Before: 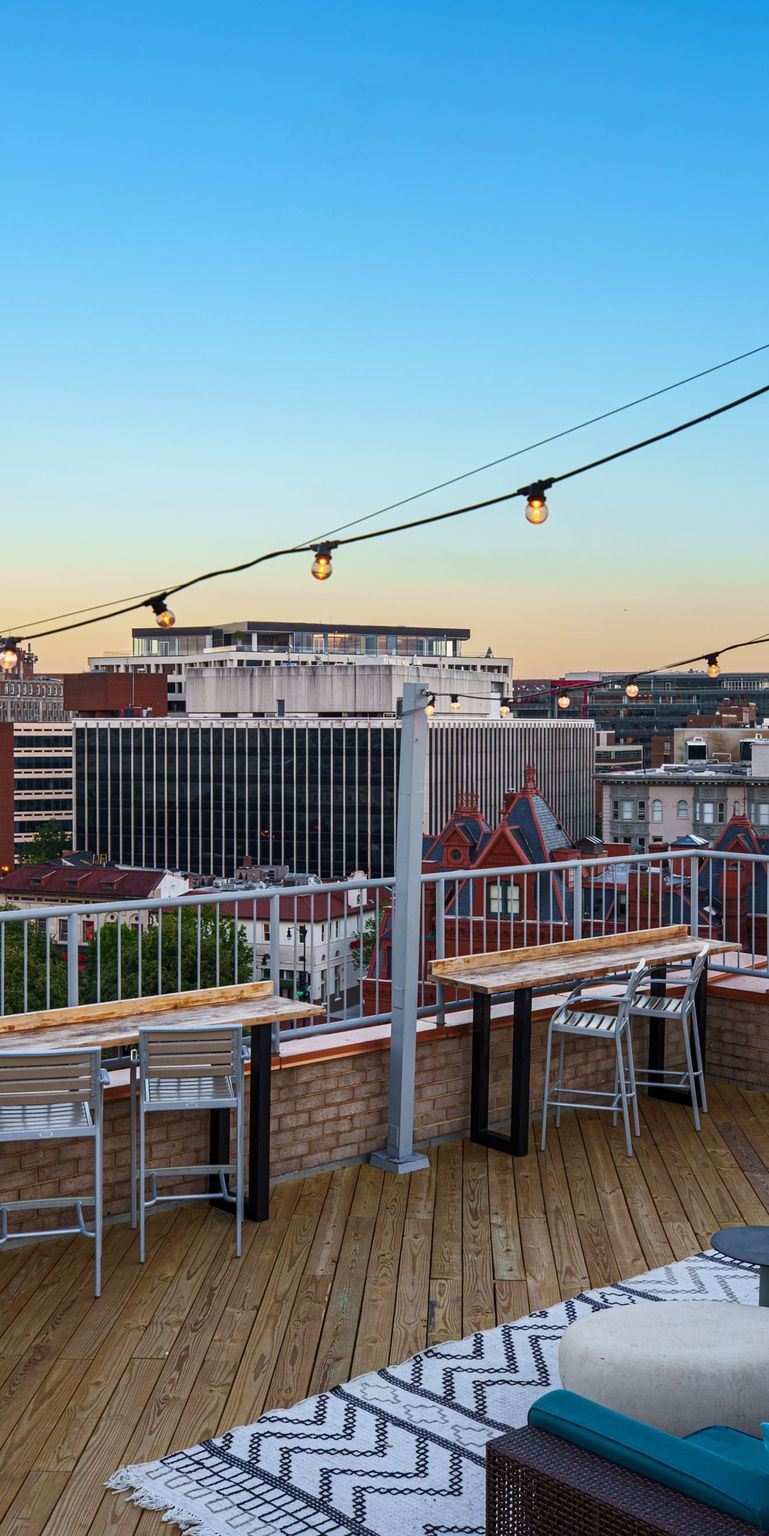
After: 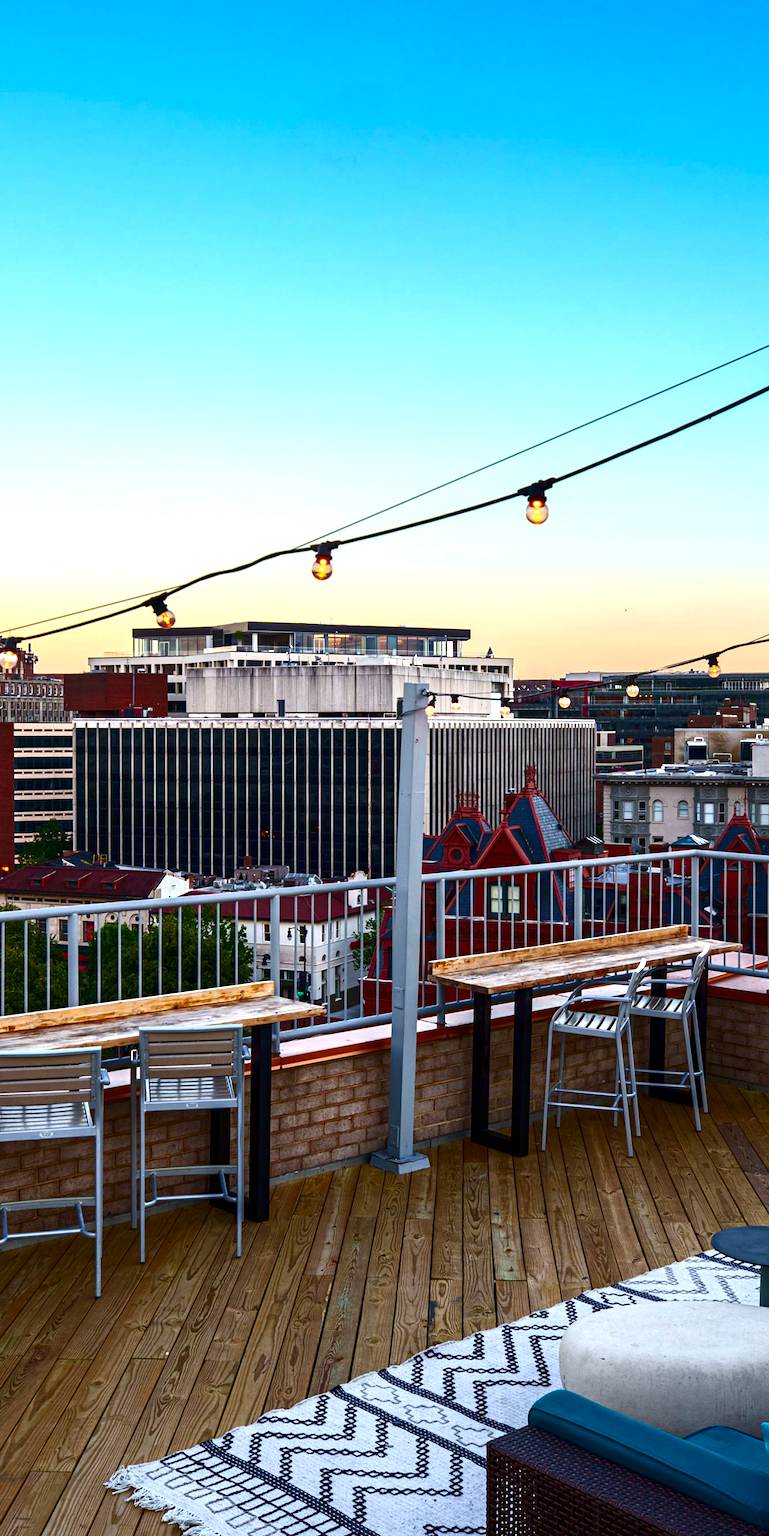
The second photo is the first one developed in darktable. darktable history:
contrast brightness saturation: contrast 0.095, brightness -0.266, saturation 0.135
exposure: black level correction 0, exposure 0.703 EV, compensate exposure bias true, compensate highlight preservation false
